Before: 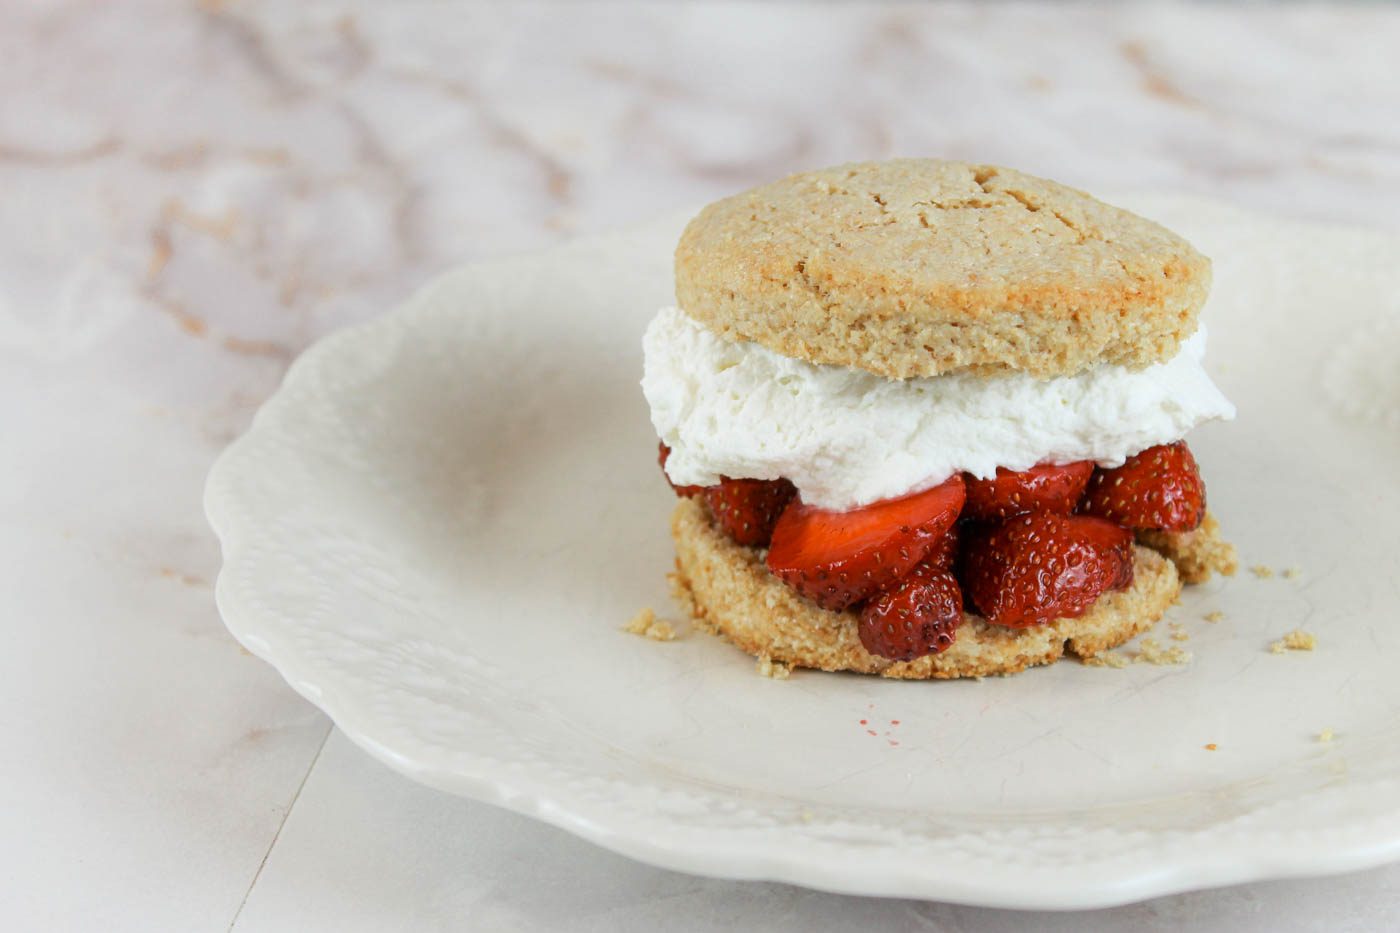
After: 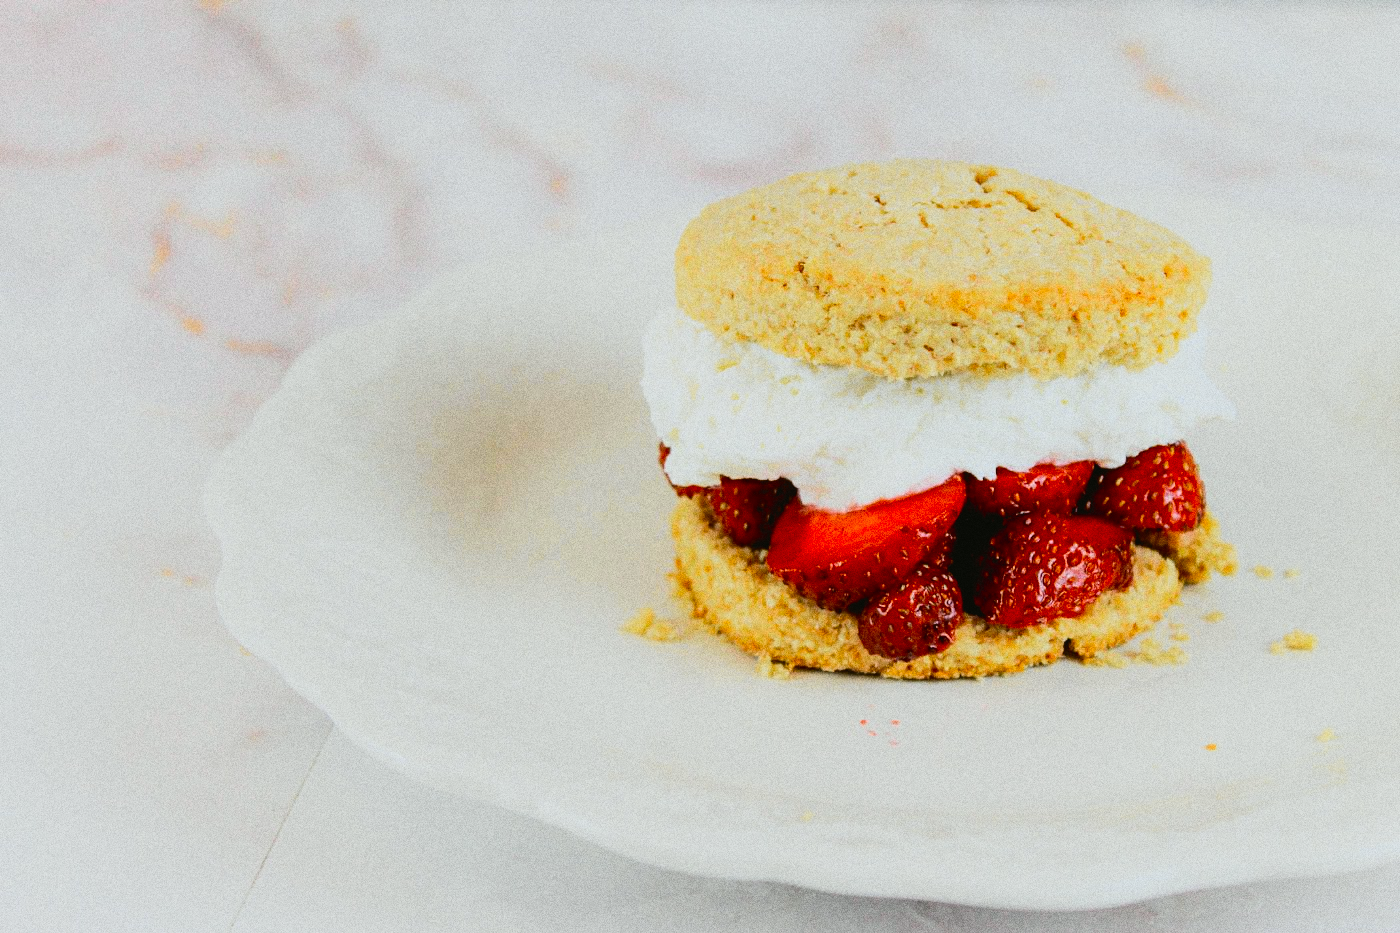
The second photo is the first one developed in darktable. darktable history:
white balance: red 0.98, blue 1.034
grain: coarseness 0.09 ISO, strength 40%
filmic rgb: black relative exposure -7.75 EV, white relative exposure 4.4 EV, threshold 3 EV, target black luminance 0%, hardness 3.76, latitude 50.51%, contrast 1.074, highlights saturation mix 10%, shadows ↔ highlights balance -0.22%, color science v4 (2020), enable highlight reconstruction true
tone curve: curves: ch0 [(0, 0.03) (0.113, 0.087) (0.207, 0.184) (0.515, 0.612) (0.712, 0.793) (1, 0.946)]; ch1 [(0, 0) (0.172, 0.123) (0.317, 0.279) (0.407, 0.401) (0.476, 0.482) (0.505, 0.499) (0.534, 0.534) (0.632, 0.645) (0.726, 0.745) (1, 1)]; ch2 [(0, 0) (0.411, 0.424) (0.476, 0.492) (0.521, 0.524) (0.541, 0.559) (0.65, 0.699) (1, 1)], color space Lab, independent channels, preserve colors none
